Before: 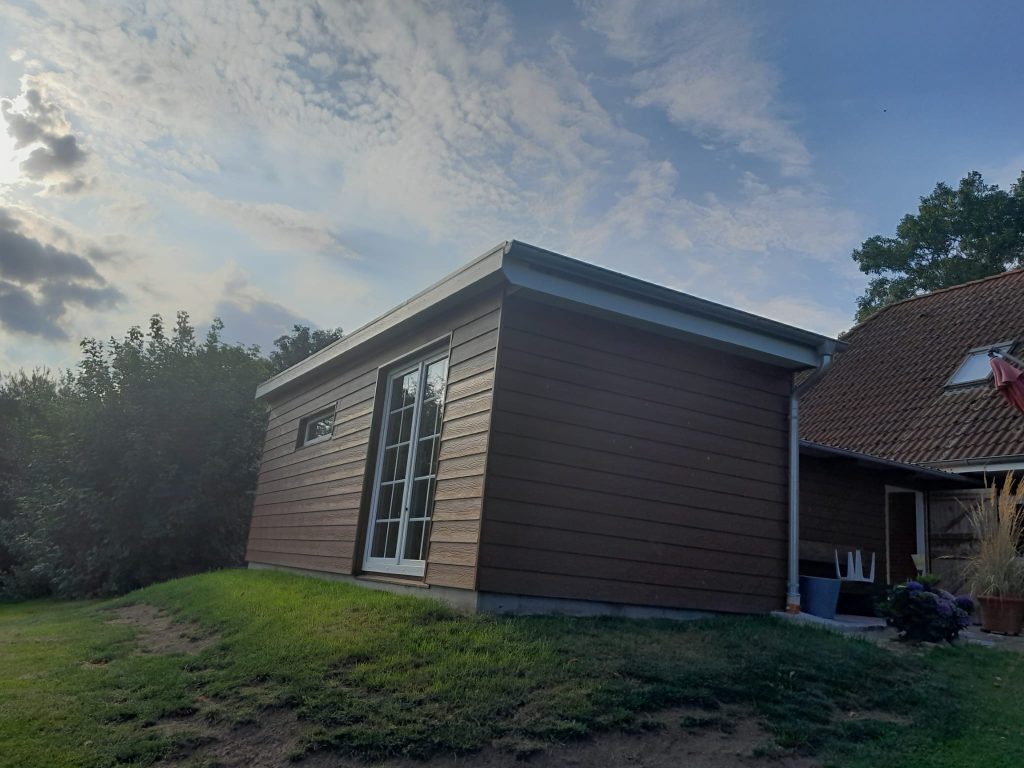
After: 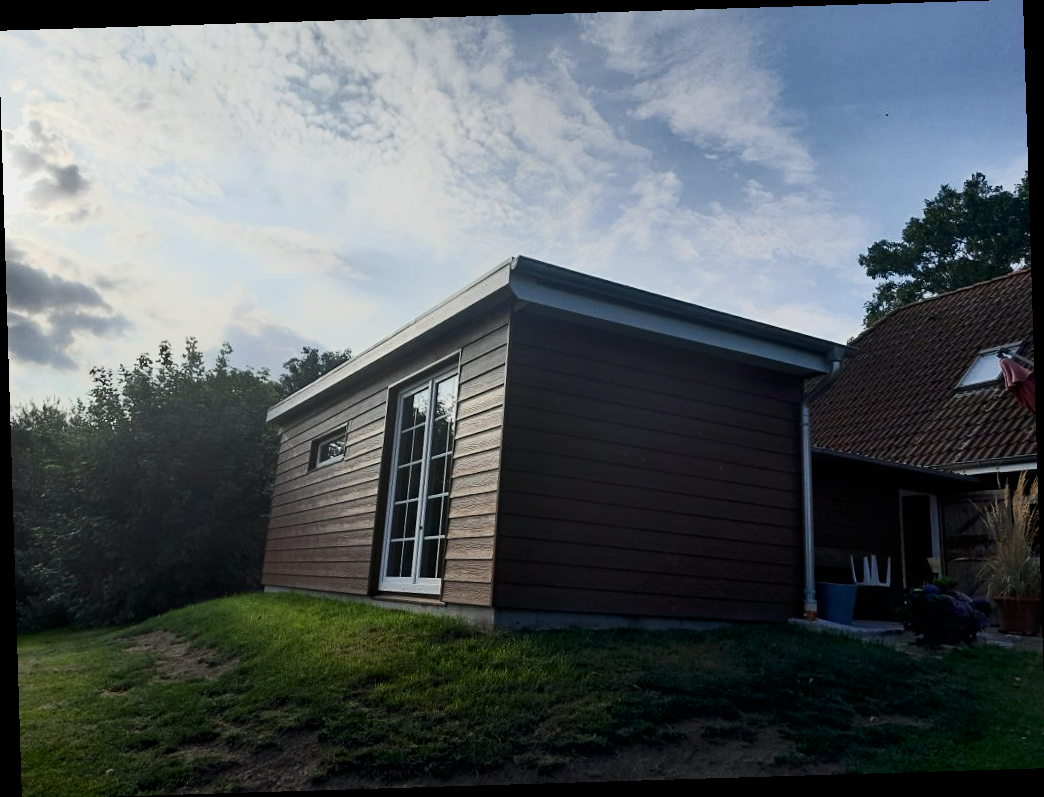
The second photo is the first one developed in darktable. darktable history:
contrast brightness saturation: contrast 0.39, brightness 0.1
crop and rotate: left 0.126%
filmic rgb: black relative exposure -7.65 EV, white relative exposure 4.56 EV, hardness 3.61
rotate and perspective: rotation -1.75°, automatic cropping off
